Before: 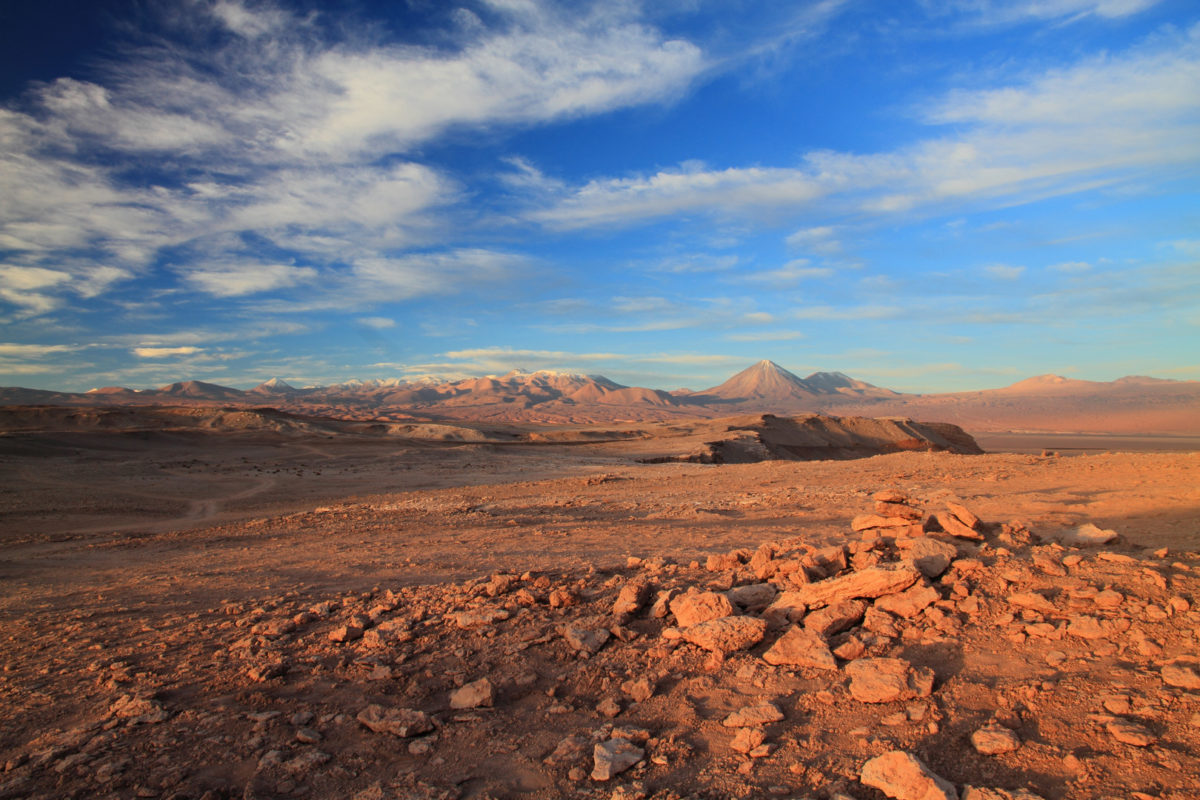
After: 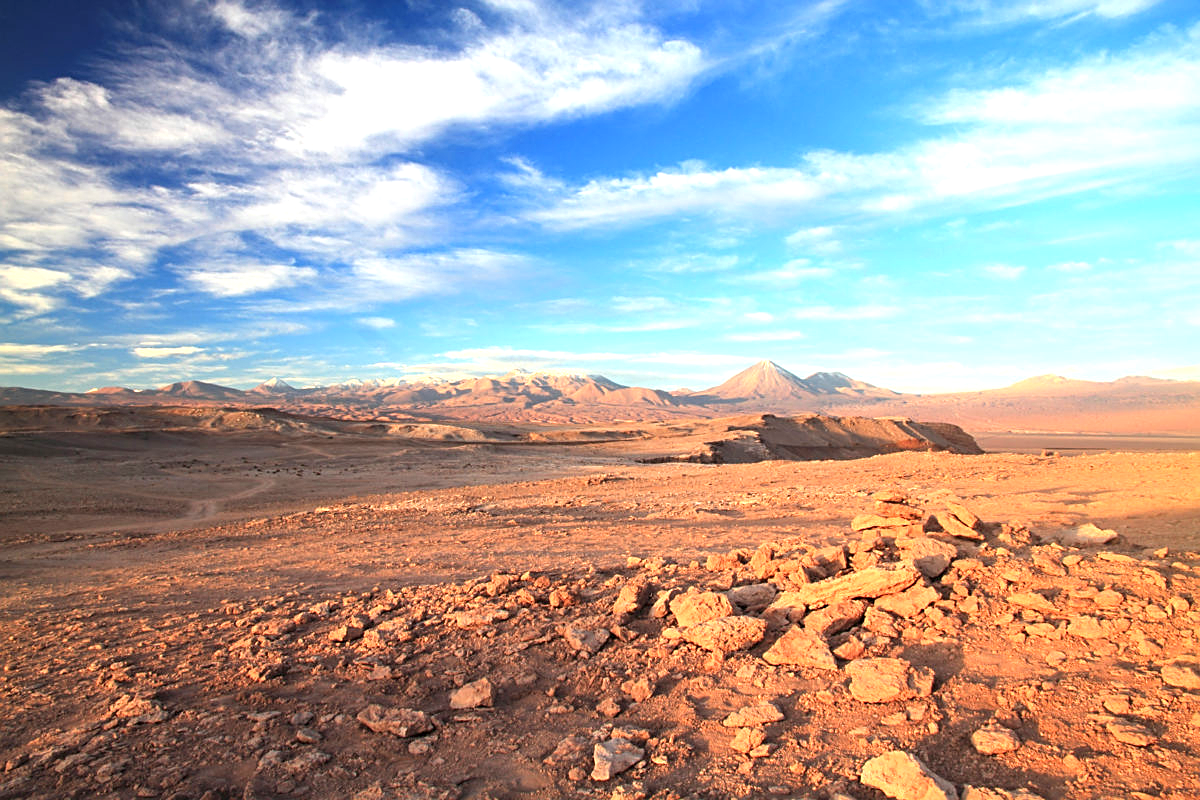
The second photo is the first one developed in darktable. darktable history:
sharpen: on, module defaults
exposure: black level correction 0, exposure 1.2 EV, compensate highlight preservation false
